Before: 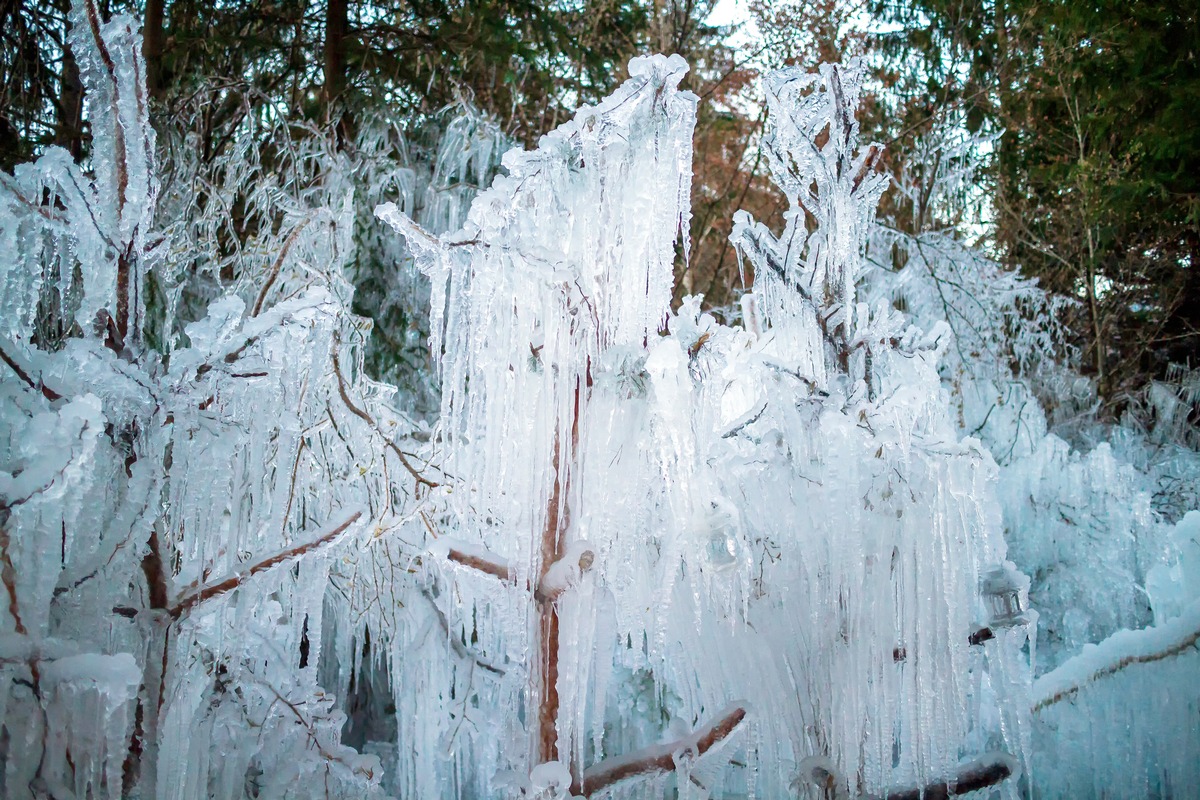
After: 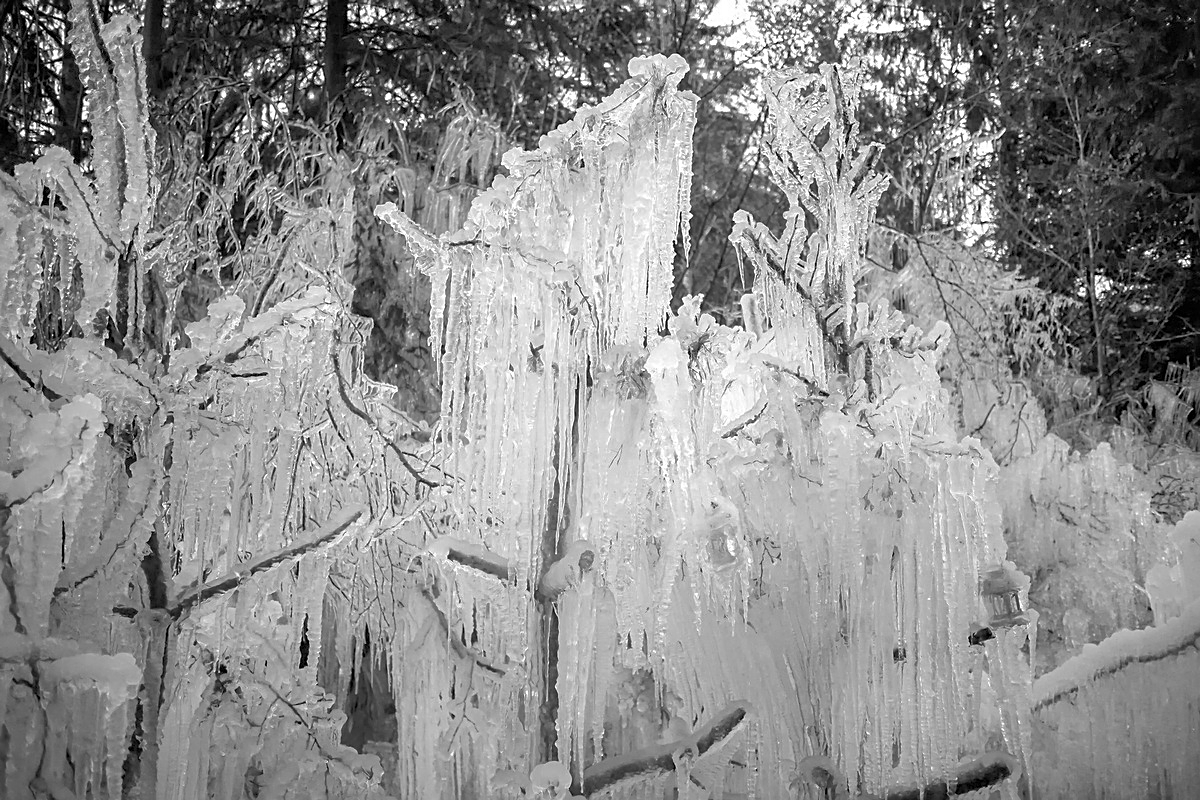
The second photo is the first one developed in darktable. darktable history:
sharpen: on, module defaults
shadows and highlights: on, module defaults
monochrome: a -3.63, b -0.465
